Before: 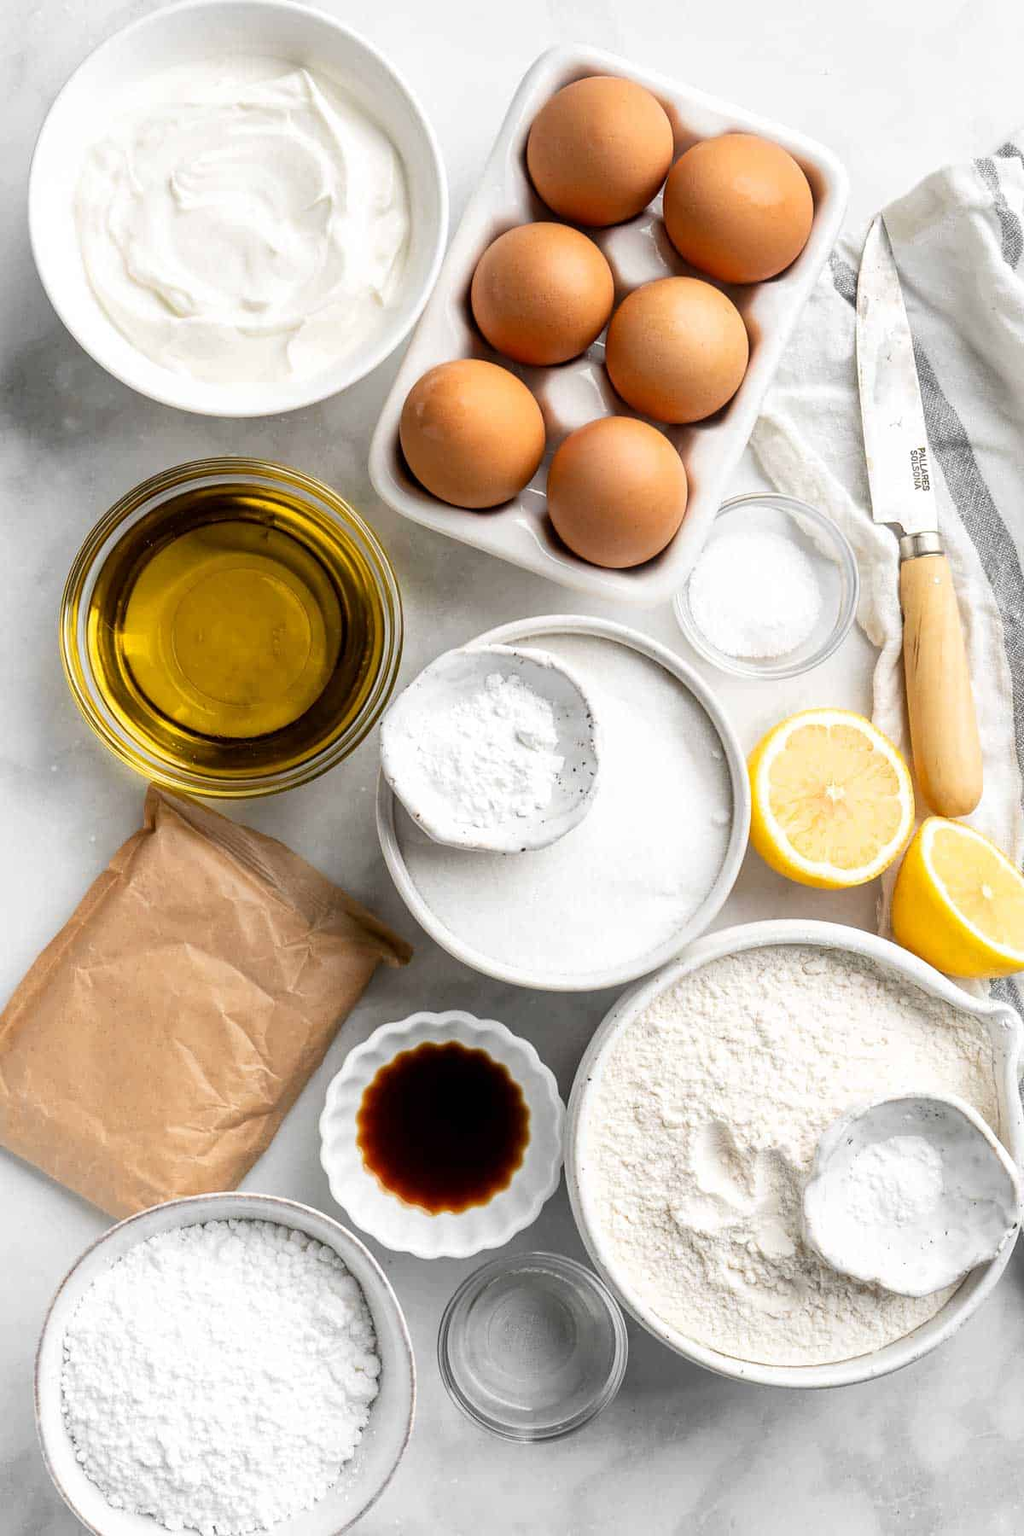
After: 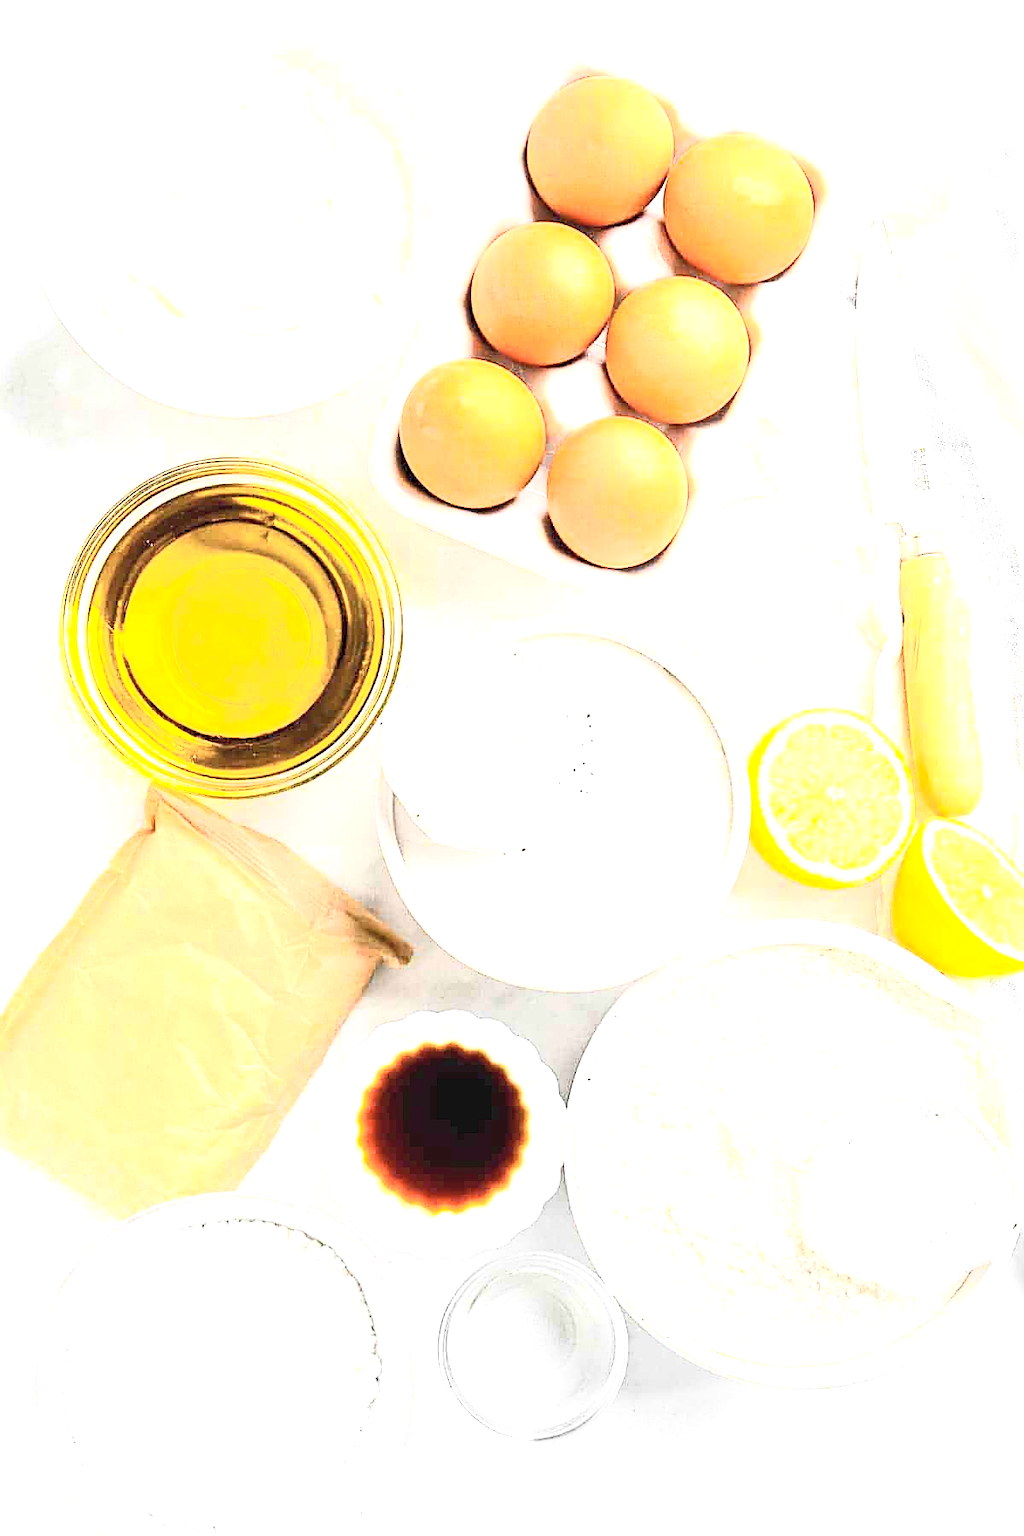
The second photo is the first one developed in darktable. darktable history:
sharpen: on, module defaults
contrast brightness saturation: contrast 0.388, brightness 0.519
exposure: exposure 2.217 EV, compensate highlight preservation false
